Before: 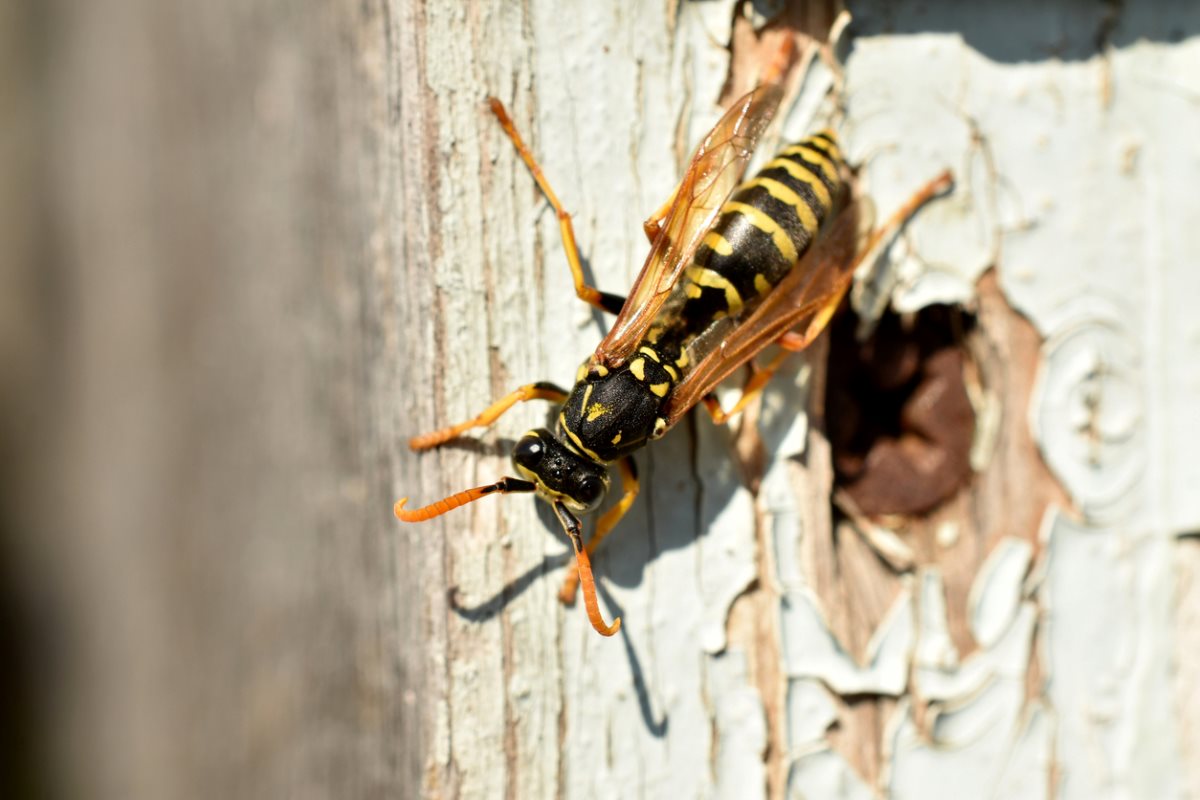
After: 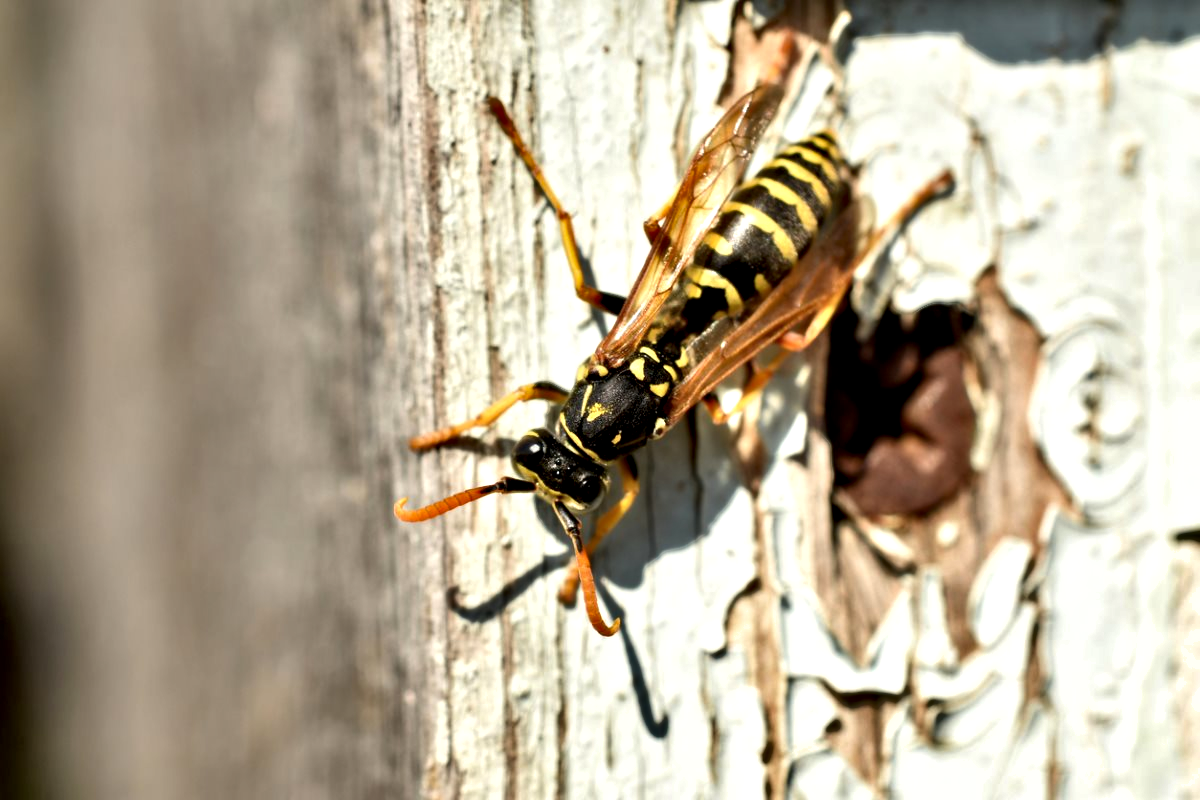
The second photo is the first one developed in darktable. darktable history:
shadows and highlights: soften with gaussian
contrast equalizer: octaves 7, y [[0.513, 0.565, 0.608, 0.562, 0.512, 0.5], [0.5 ×6], [0.5, 0.5, 0.5, 0.528, 0.598, 0.658], [0 ×6], [0 ×6]]
exposure: exposure 0.188 EV, compensate highlight preservation false
